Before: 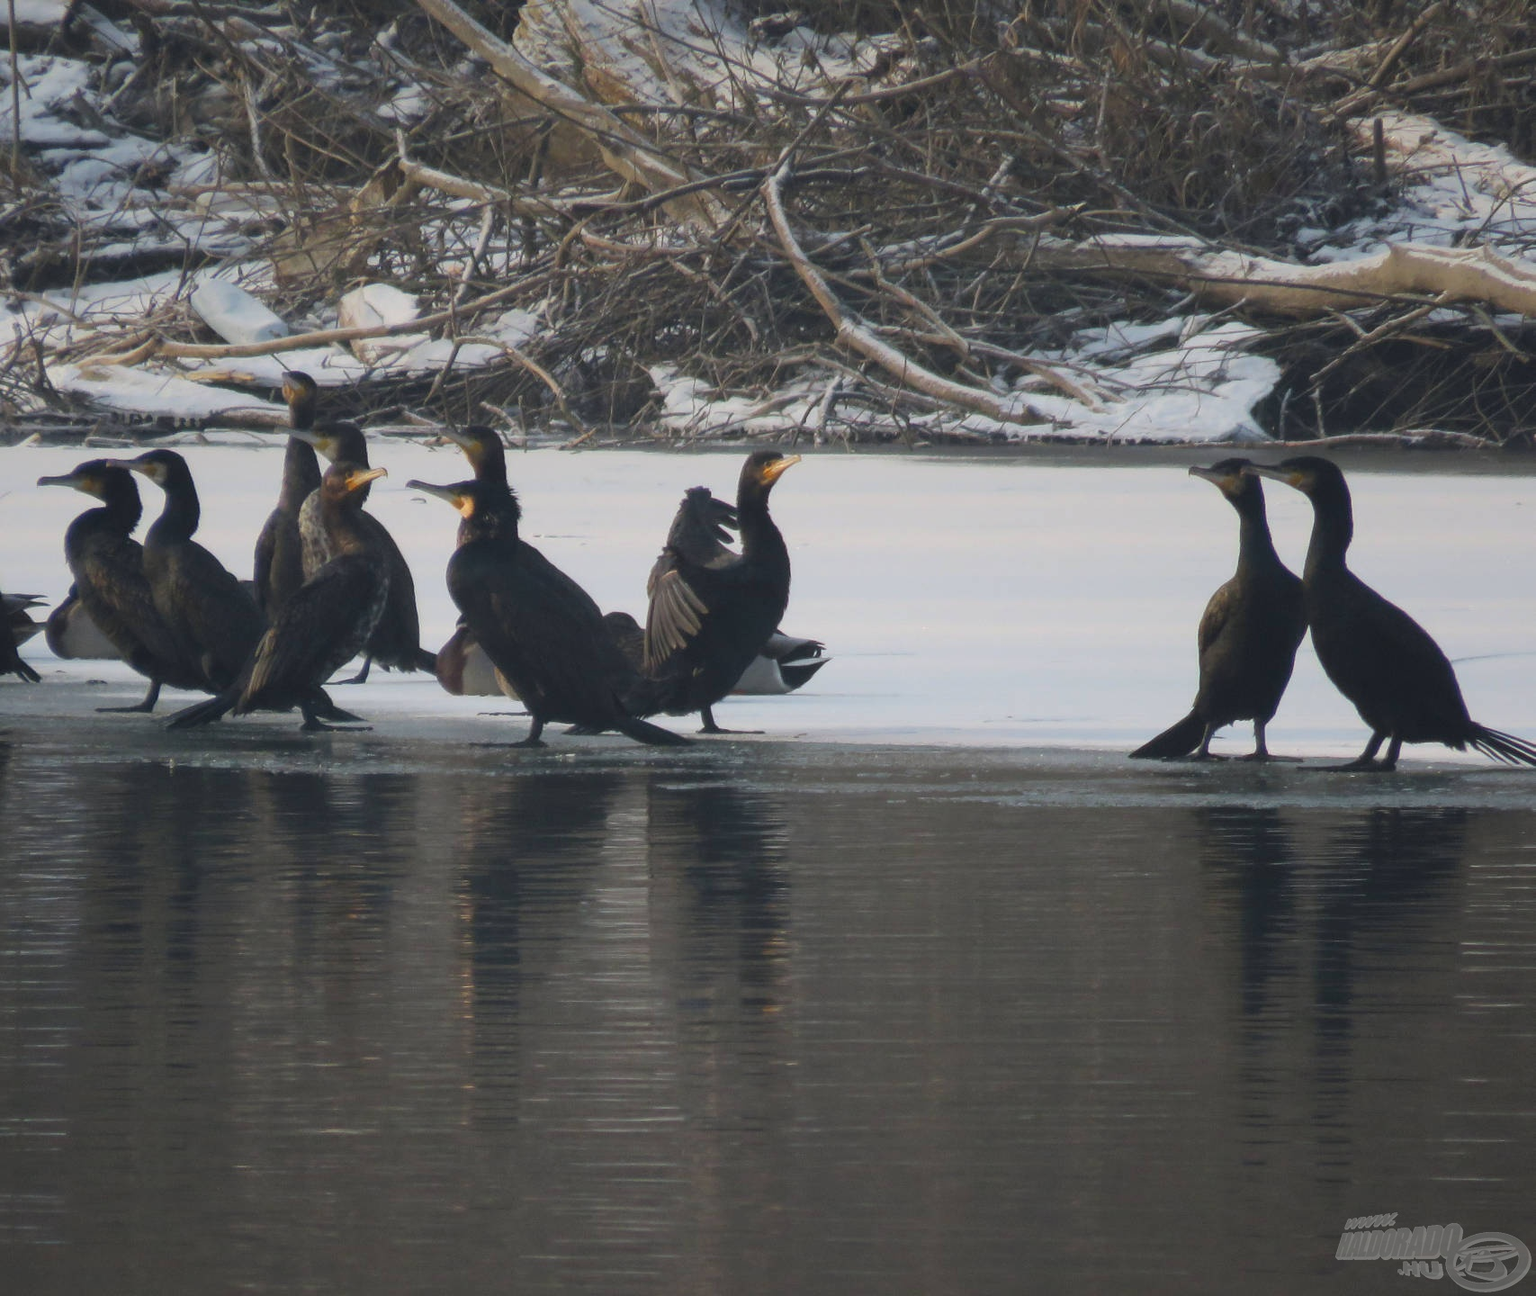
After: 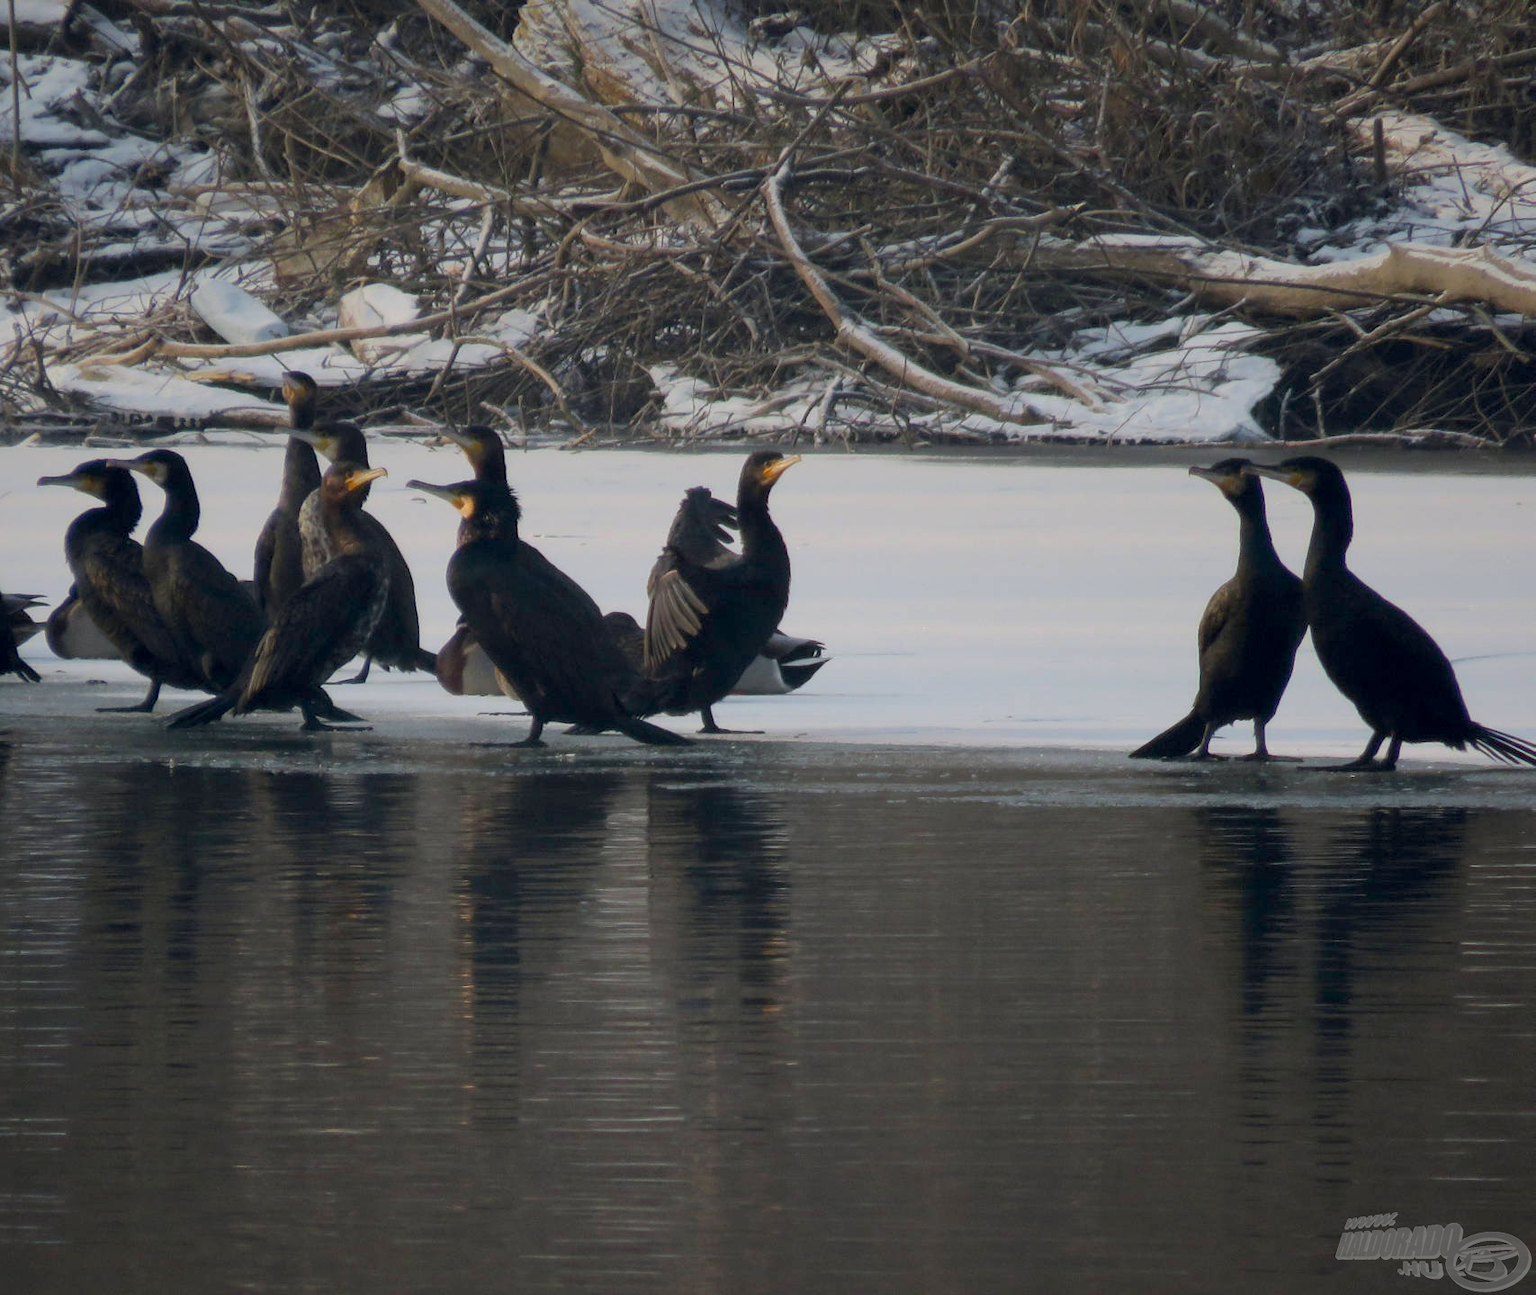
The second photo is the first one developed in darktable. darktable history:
exposure: black level correction 0.013, compensate highlight preservation false
shadows and highlights: shadows -20.05, white point adjustment -2.06, highlights -34.94
